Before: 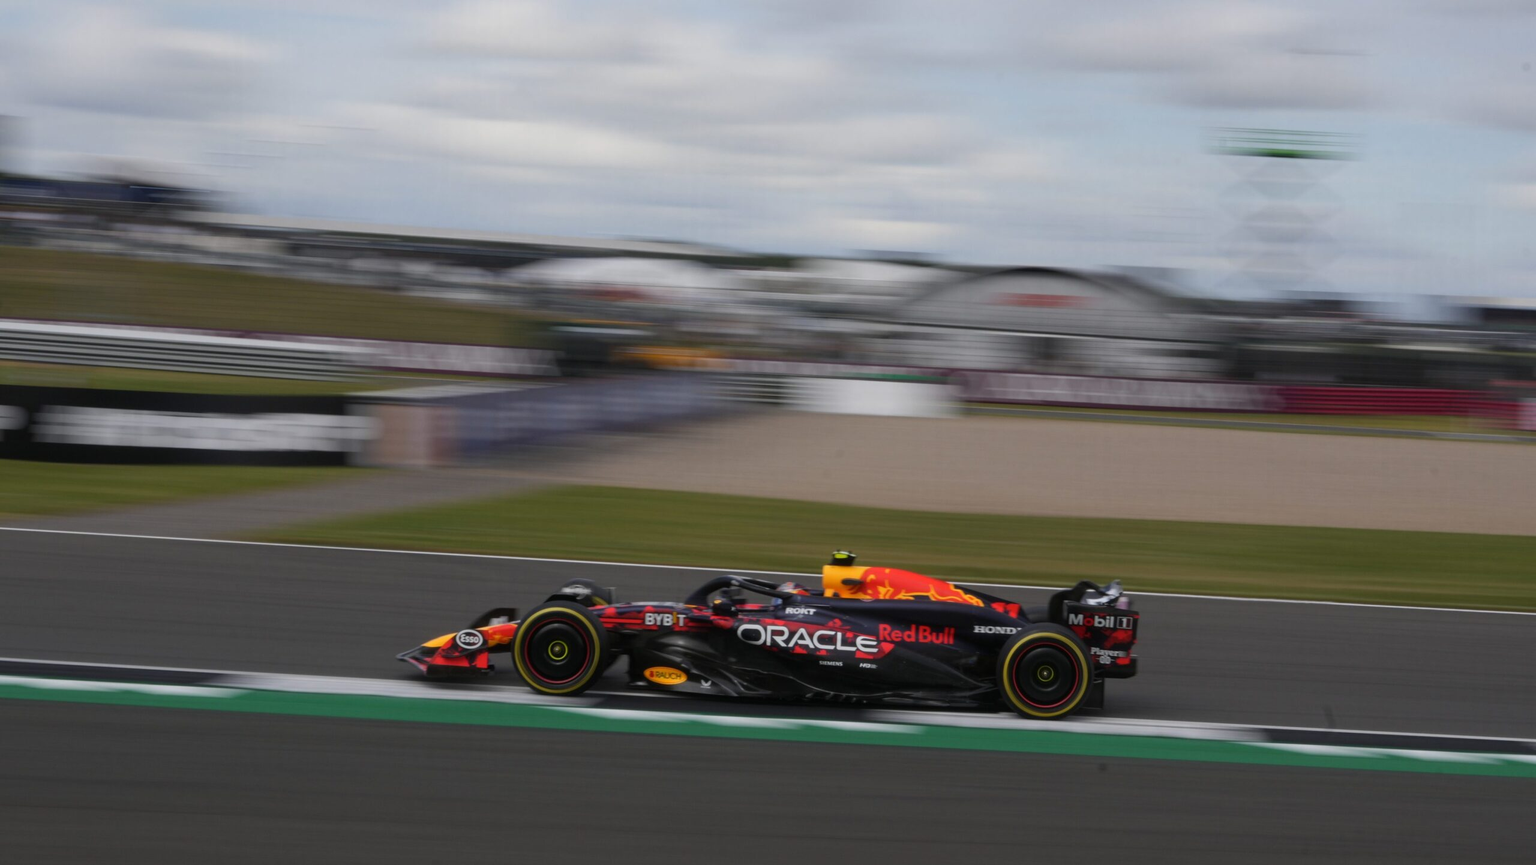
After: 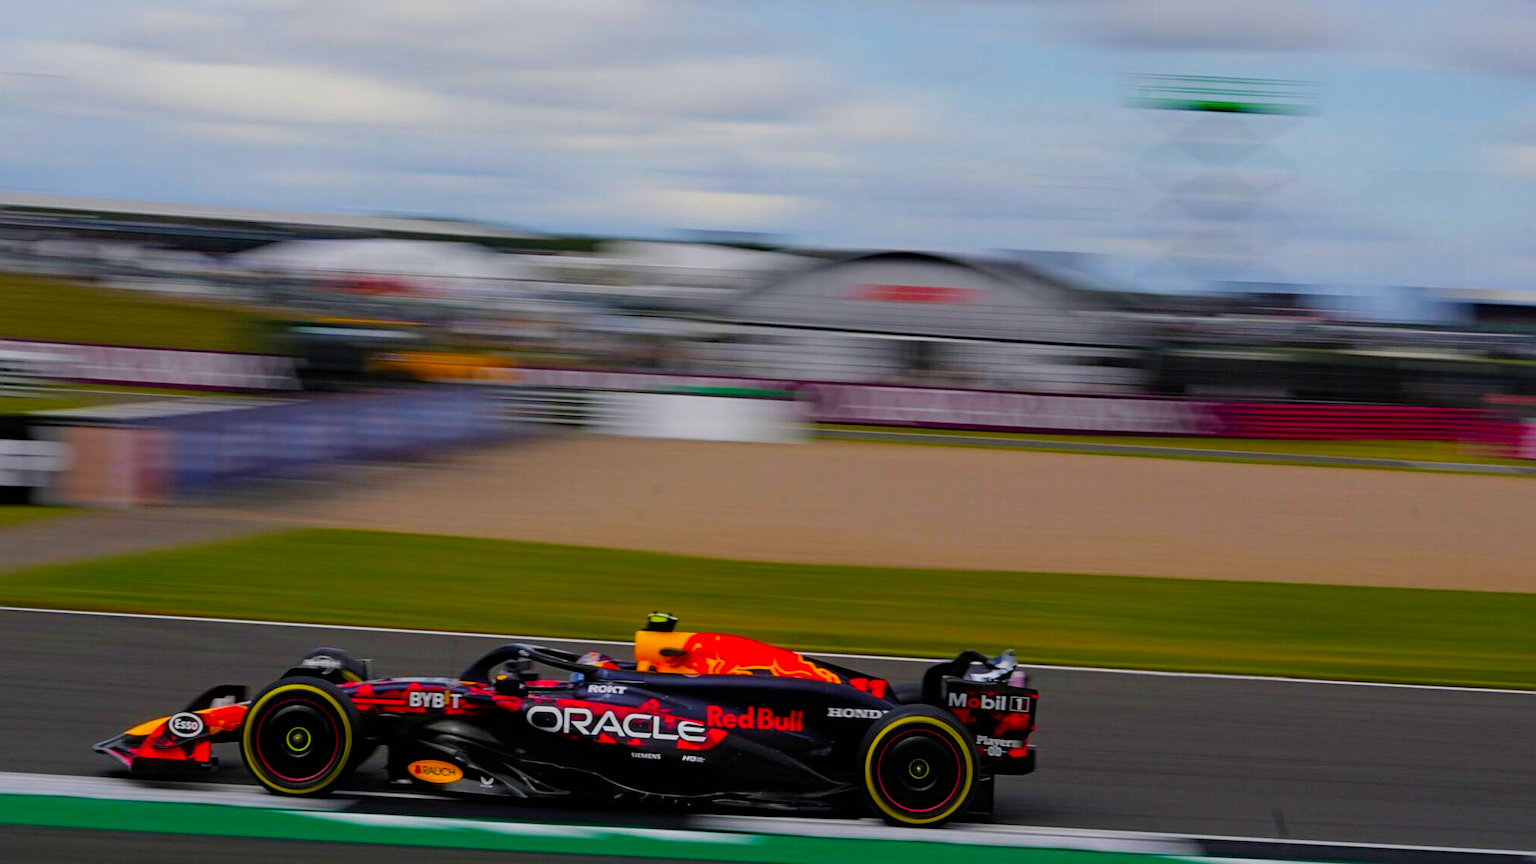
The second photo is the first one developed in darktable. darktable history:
color balance rgb: power › hue 329.22°, perceptual saturation grading › global saturation 29.601%, perceptual brilliance grading › mid-tones 9.969%, perceptual brilliance grading › shadows 15.407%, global vibrance 20%
crop and rotate: left 21.068%, top 8.055%, right 0.321%, bottom 13.375%
exposure: exposure -0.113 EV, compensate highlight preservation false
sharpen: on, module defaults
filmic rgb: black relative exposure -7.1 EV, white relative exposure 5.39 EV, hardness 3.02, iterations of high-quality reconstruction 0
tone equalizer: -8 EV 0.001 EV, -7 EV -0.003 EV, -6 EV 0.005 EV, -5 EV -0.045 EV, -4 EV -0.097 EV, -3 EV -0.16 EV, -2 EV 0.246 EV, -1 EV 0.71 EV, +0 EV 0.497 EV, edges refinement/feathering 500, mask exposure compensation -1.57 EV, preserve details no
haze removal: compatibility mode true, adaptive false
contrast brightness saturation: saturation 0.516
